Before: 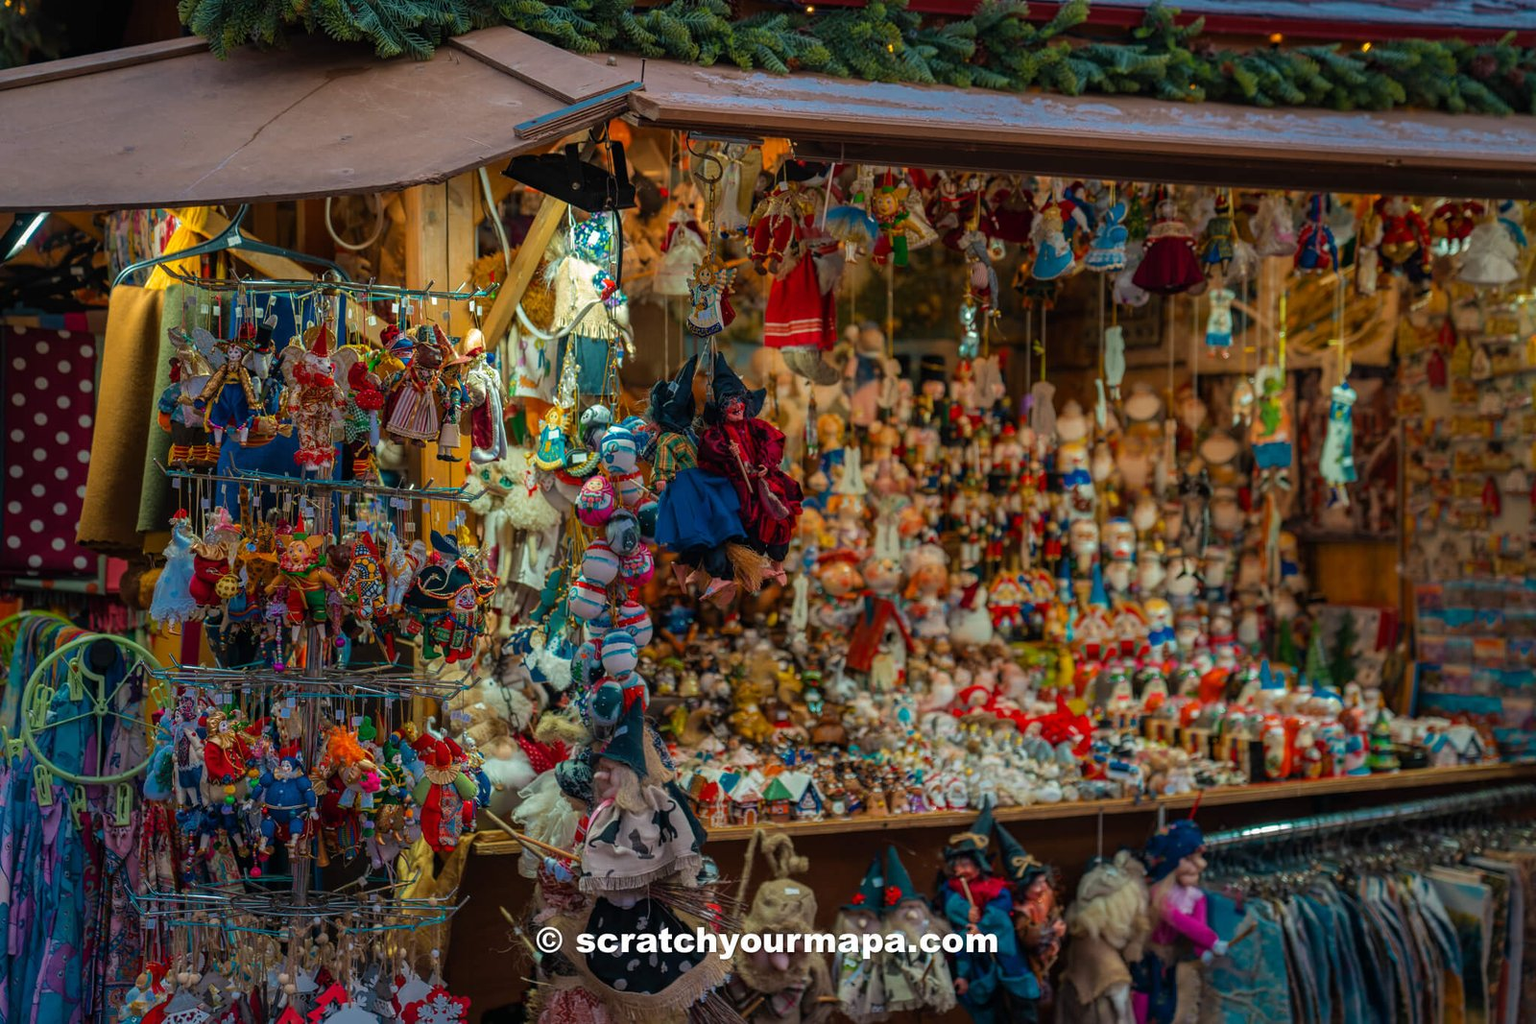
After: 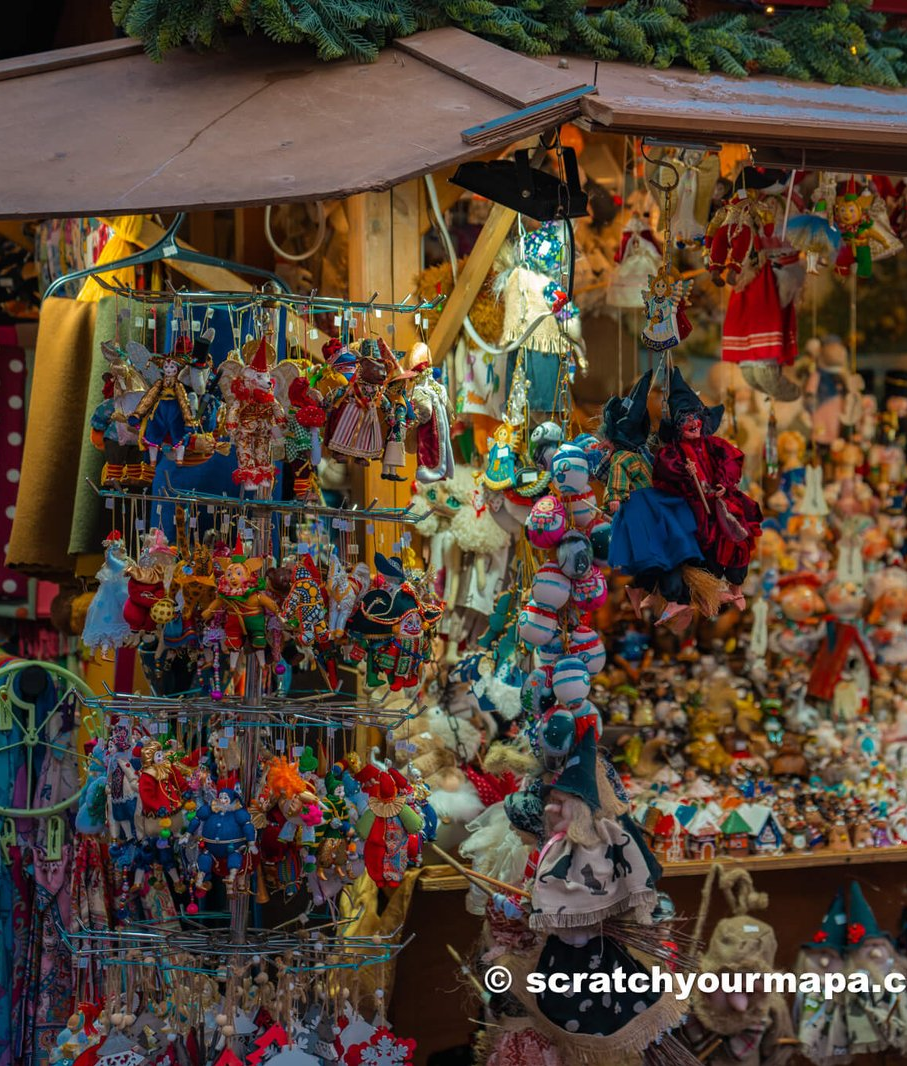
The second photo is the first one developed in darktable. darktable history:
crop: left 4.649%, right 38.646%
